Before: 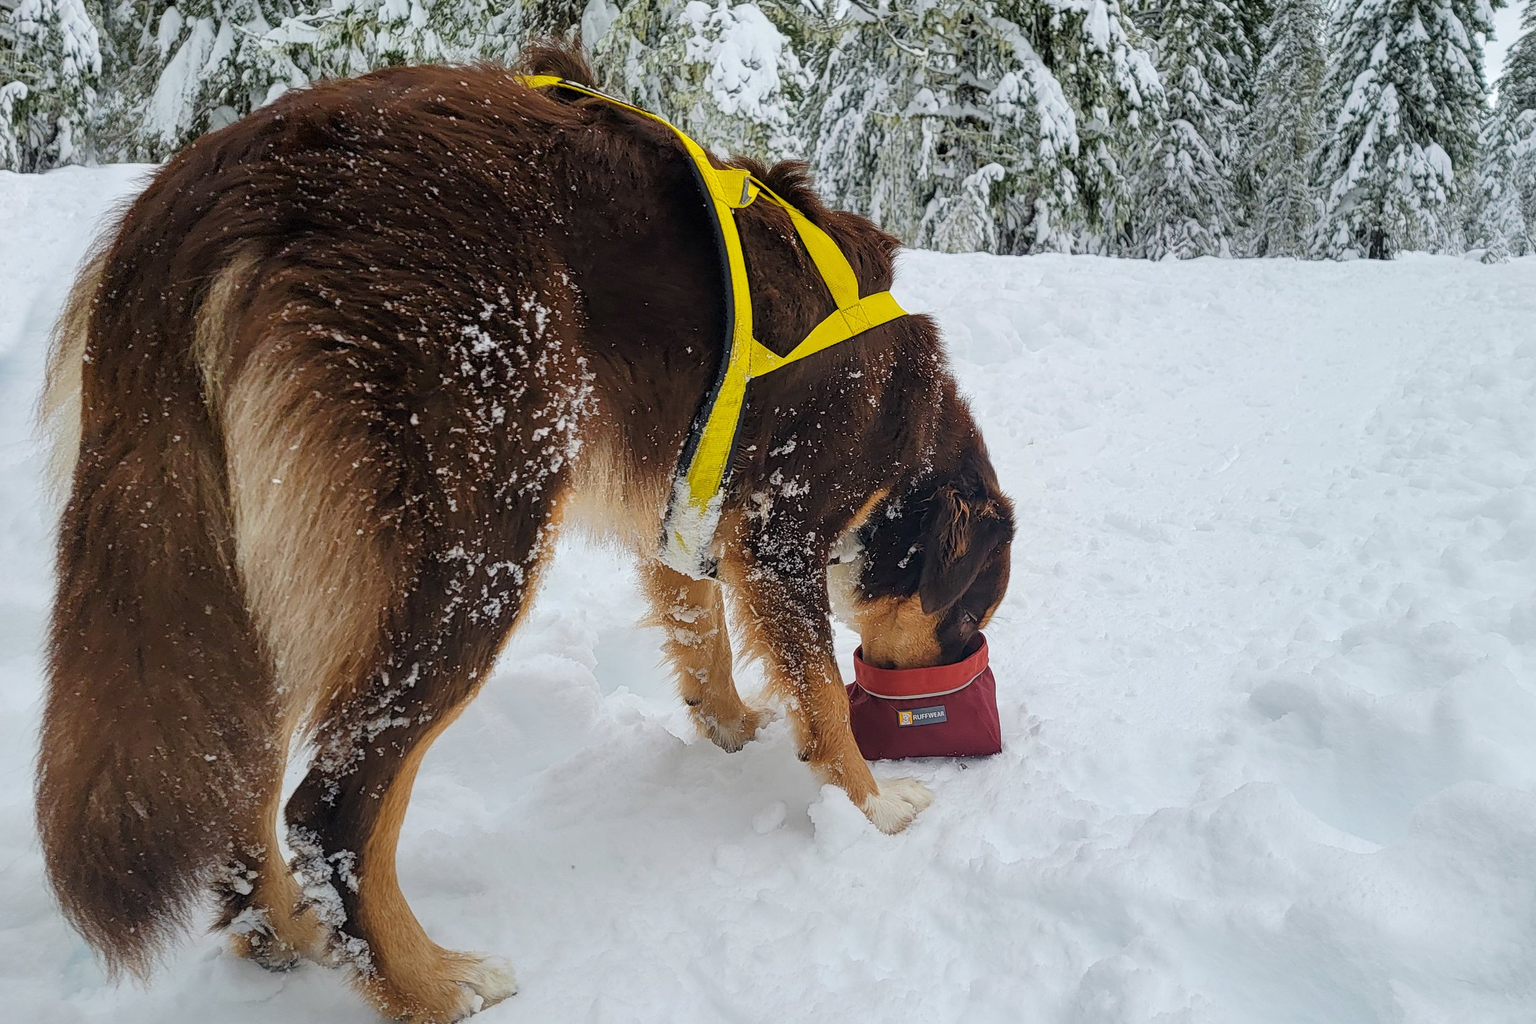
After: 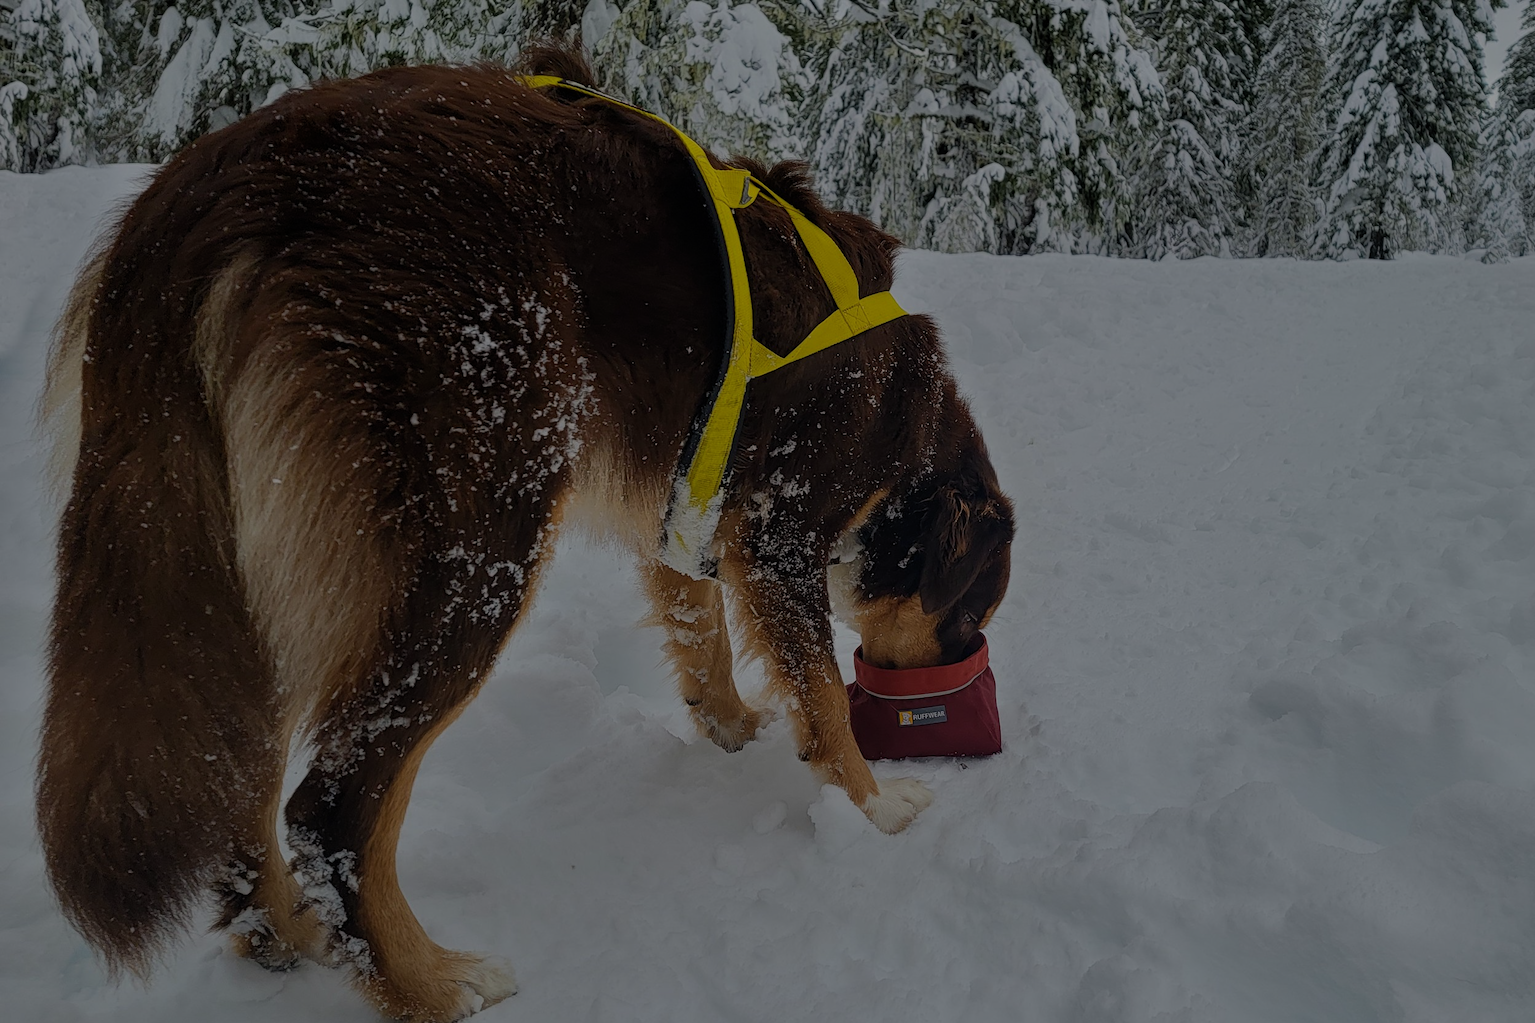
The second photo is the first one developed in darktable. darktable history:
tone equalizer: -8 EV -2 EV, -7 EV -2 EV, -6 EV -2 EV, -5 EV -2 EV, -4 EV -2 EV, -3 EV -2 EV, -2 EV -2 EV, -1 EV -1.63 EV, +0 EV -2 EV
